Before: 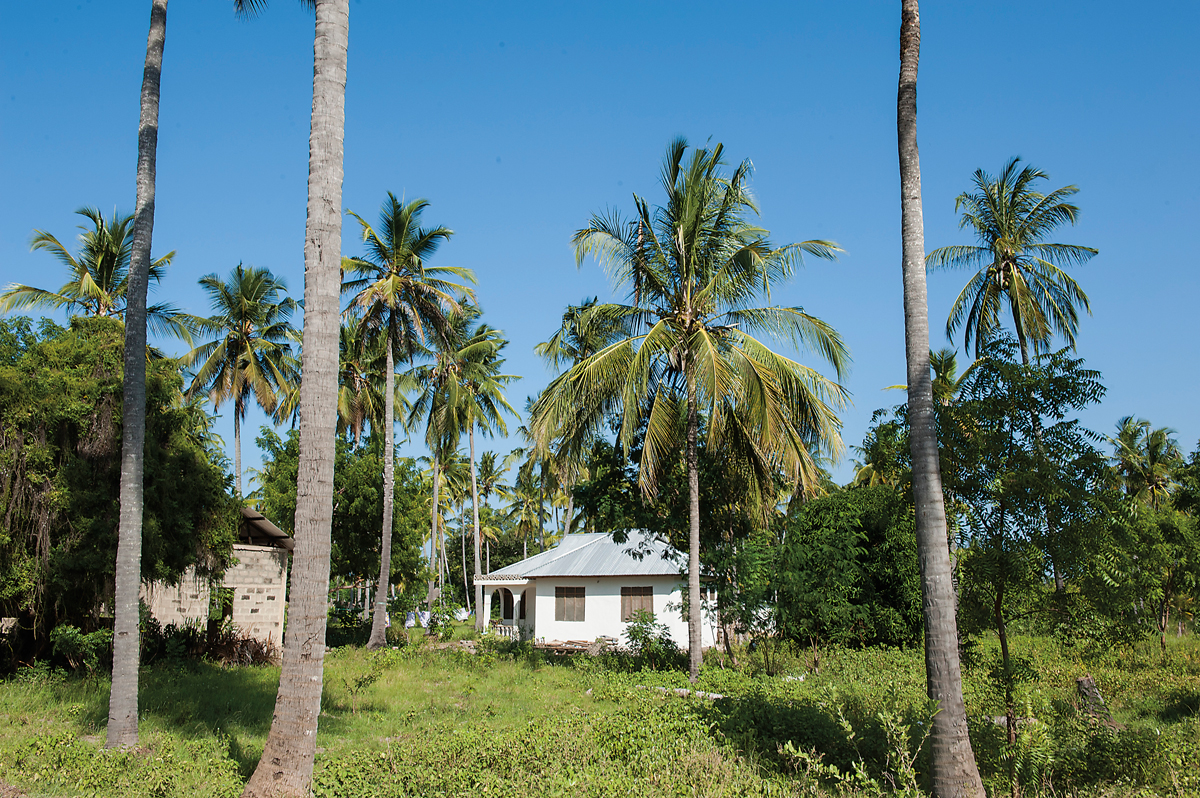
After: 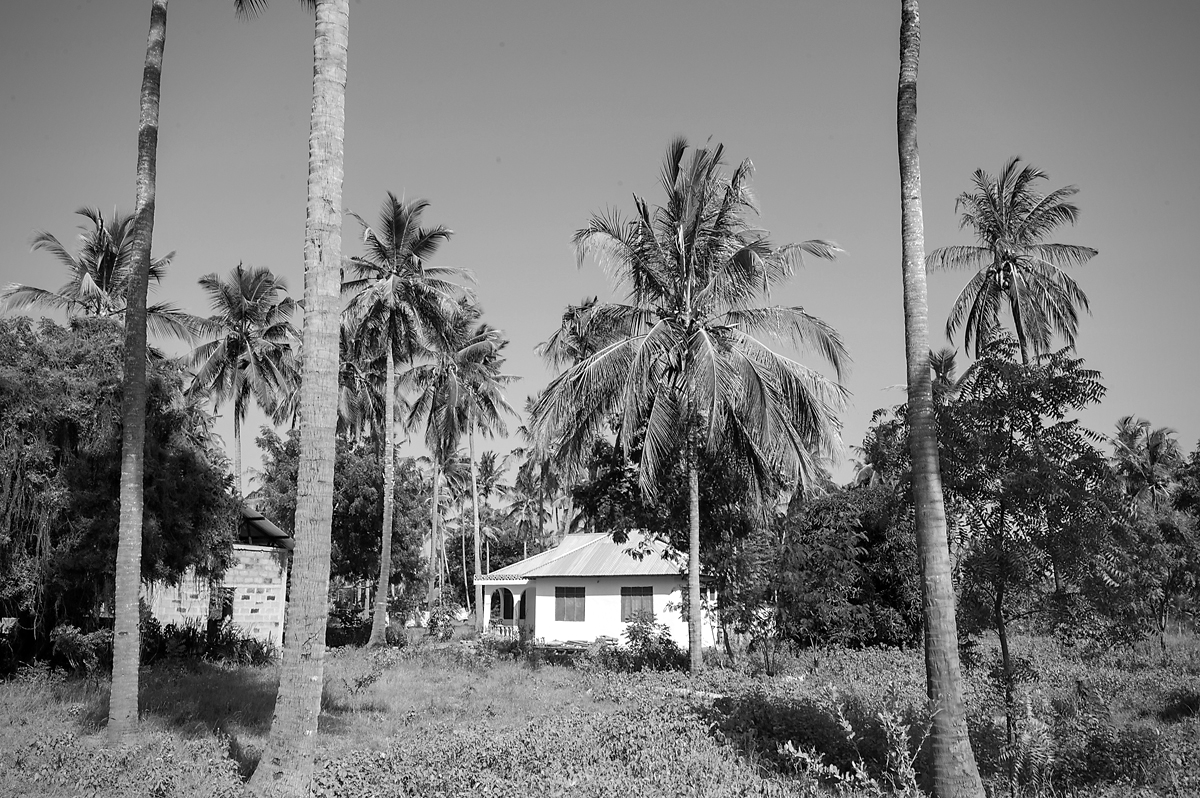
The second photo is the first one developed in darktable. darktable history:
monochrome: on, module defaults
vignetting: unbound false
exposure: black level correction 0.001, exposure 0.191 EV, compensate highlight preservation false
